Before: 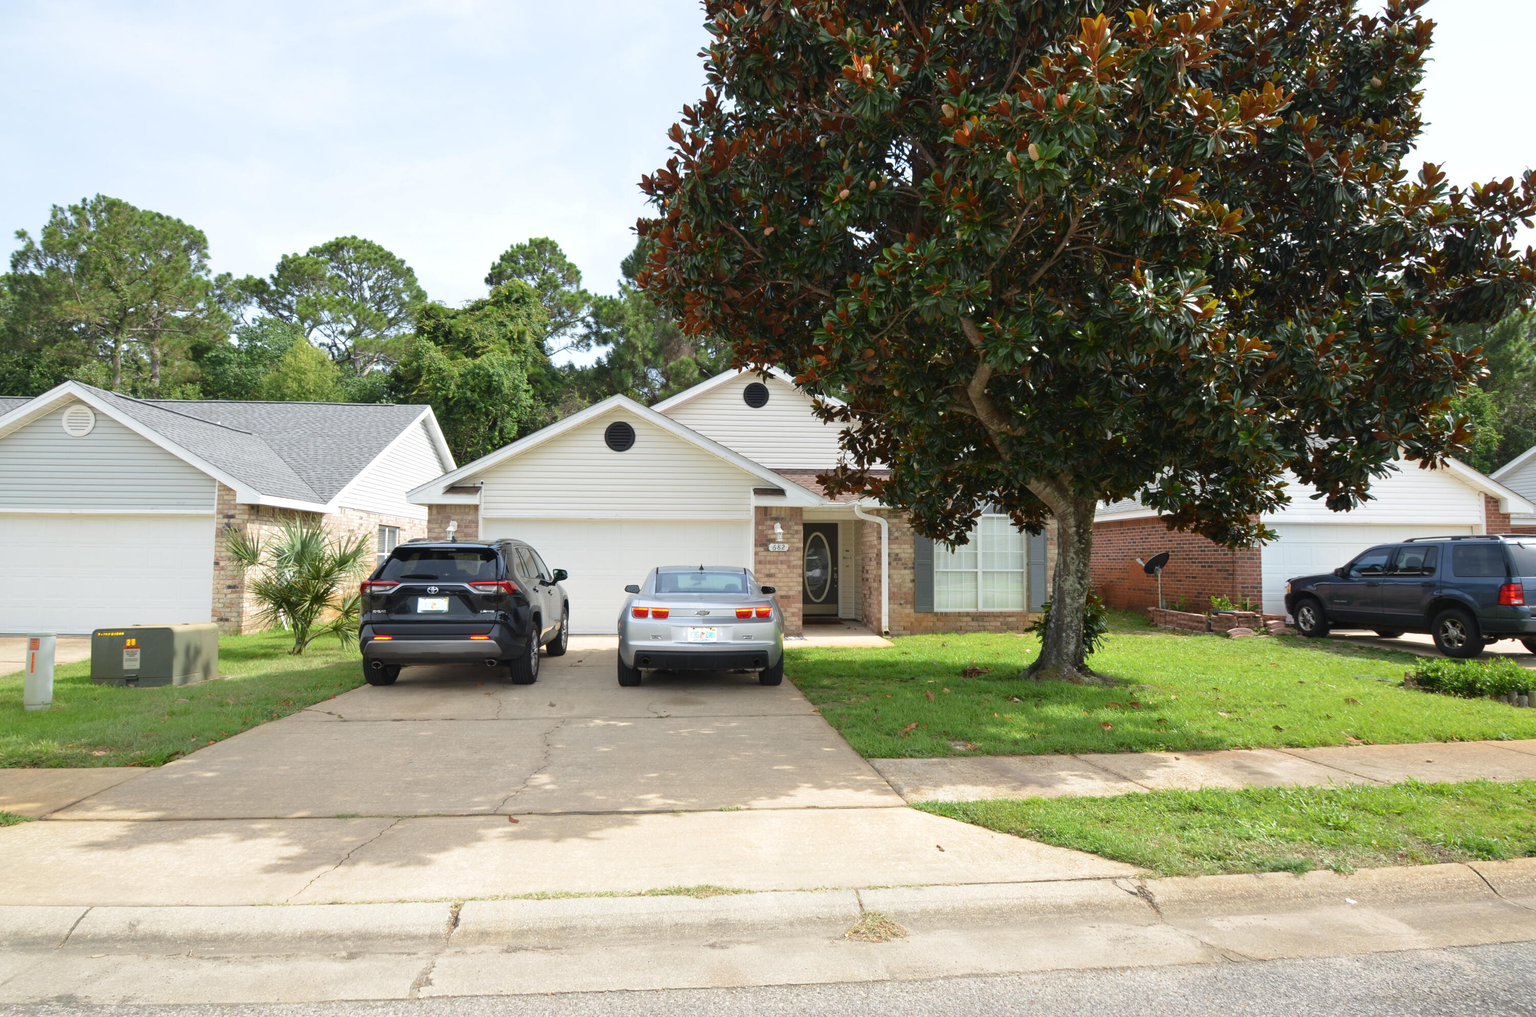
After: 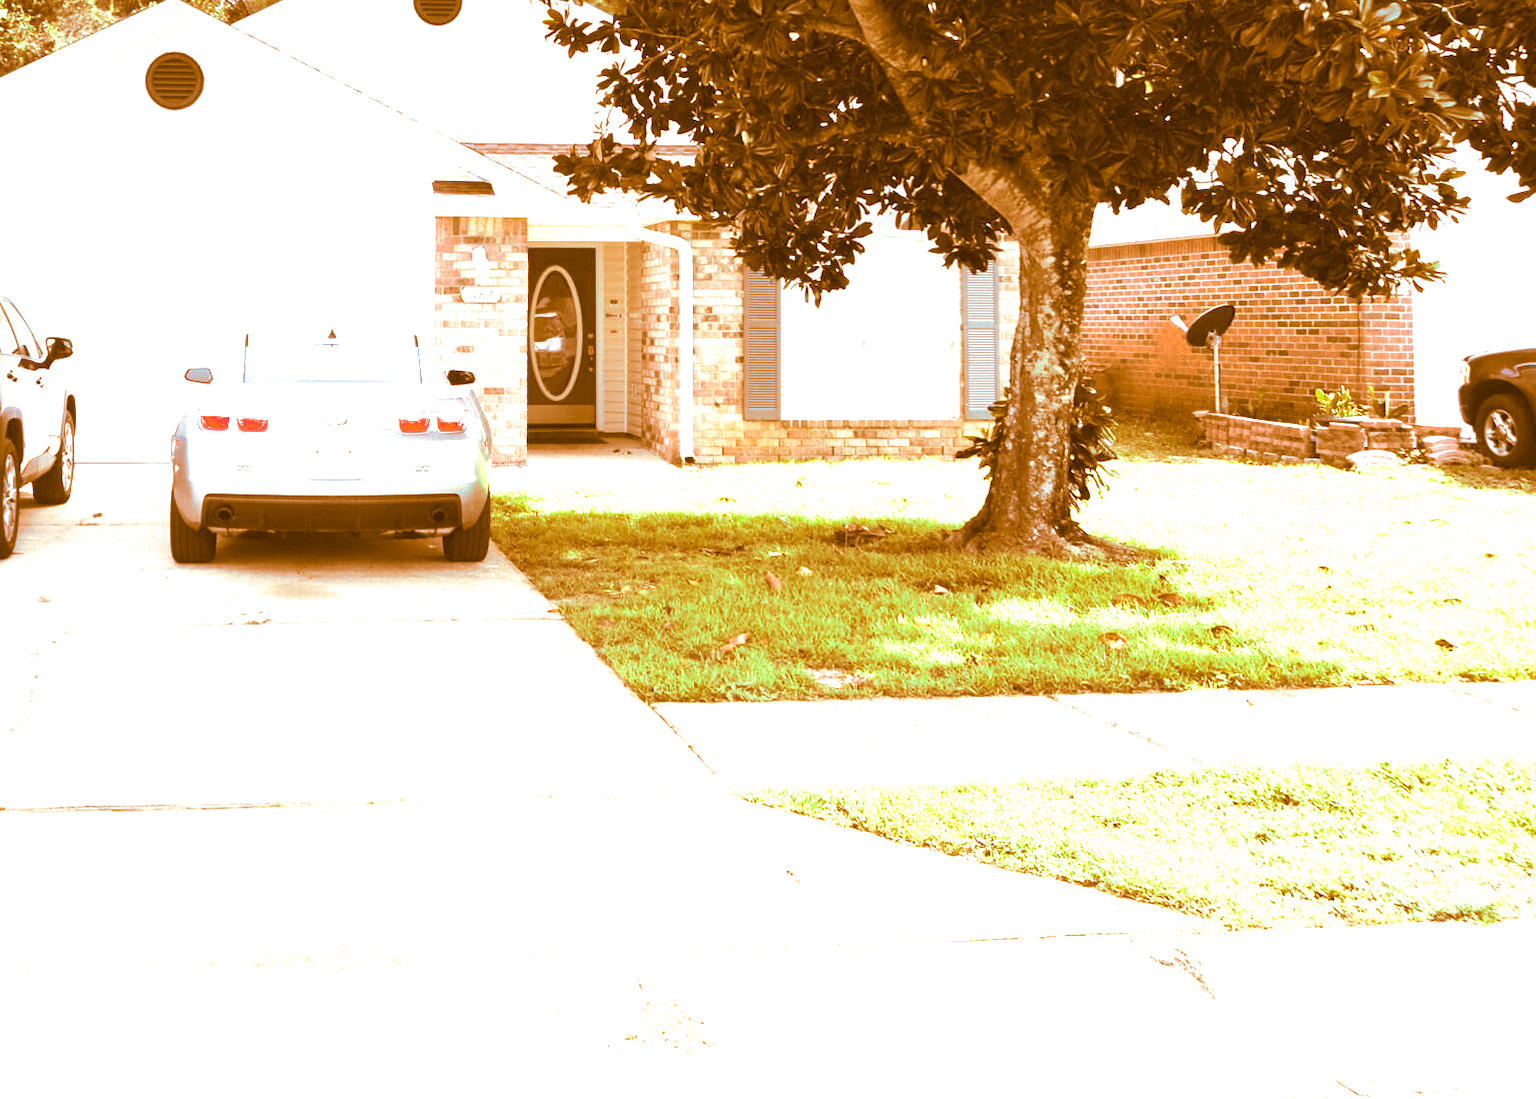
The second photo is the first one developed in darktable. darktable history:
shadows and highlights: shadows 25, highlights -25
exposure: black level correction 0, exposure 2.088 EV, compensate exposure bias true, compensate highlight preservation false
crop: left 34.479%, top 38.822%, right 13.718%, bottom 5.172%
split-toning: shadows › hue 26°, shadows › saturation 0.92, highlights › hue 40°, highlights › saturation 0.92, balance -63, compress 0%
white balance: red 0.988, blue 1.017
